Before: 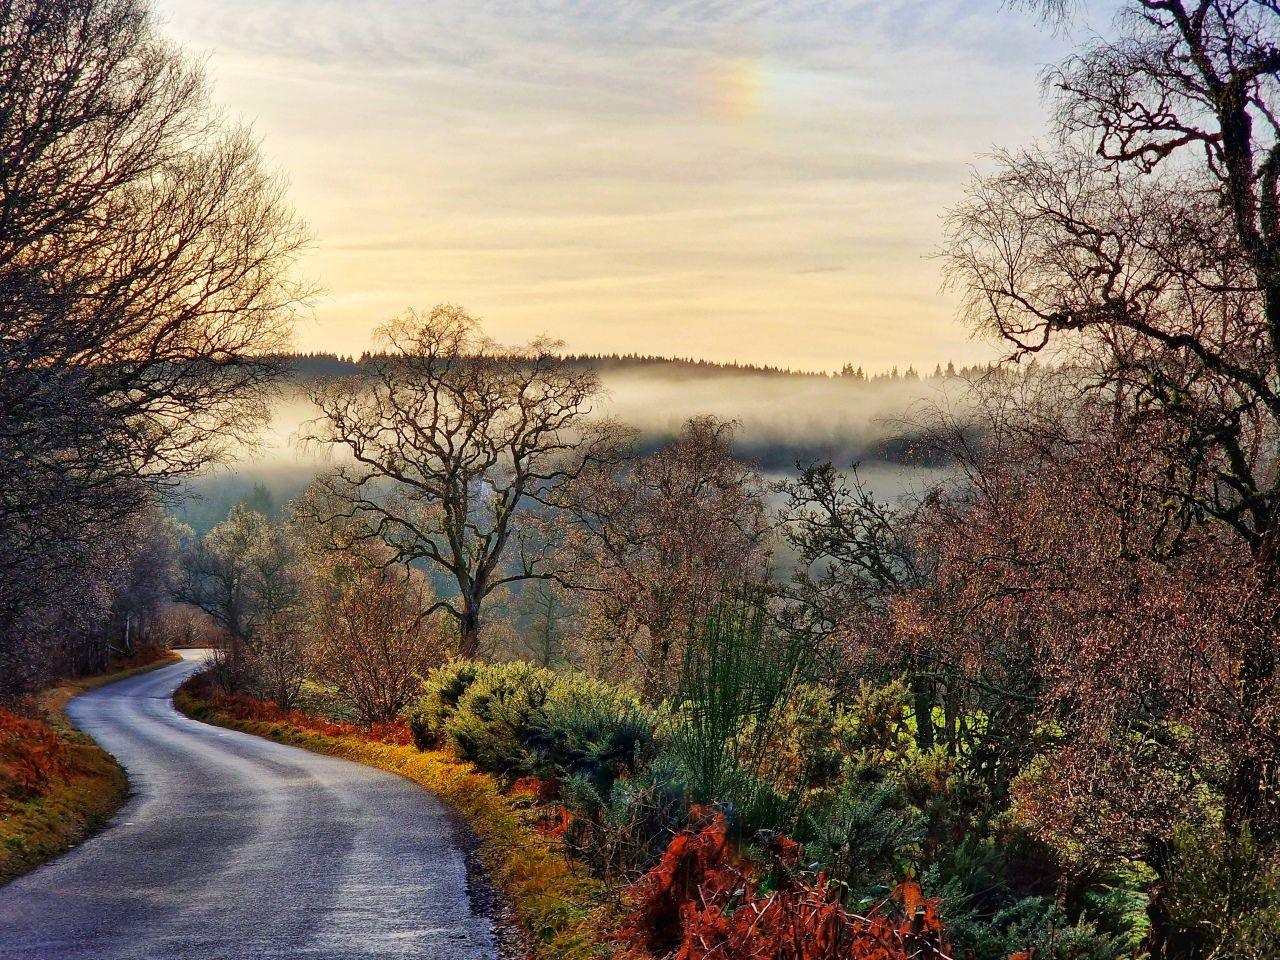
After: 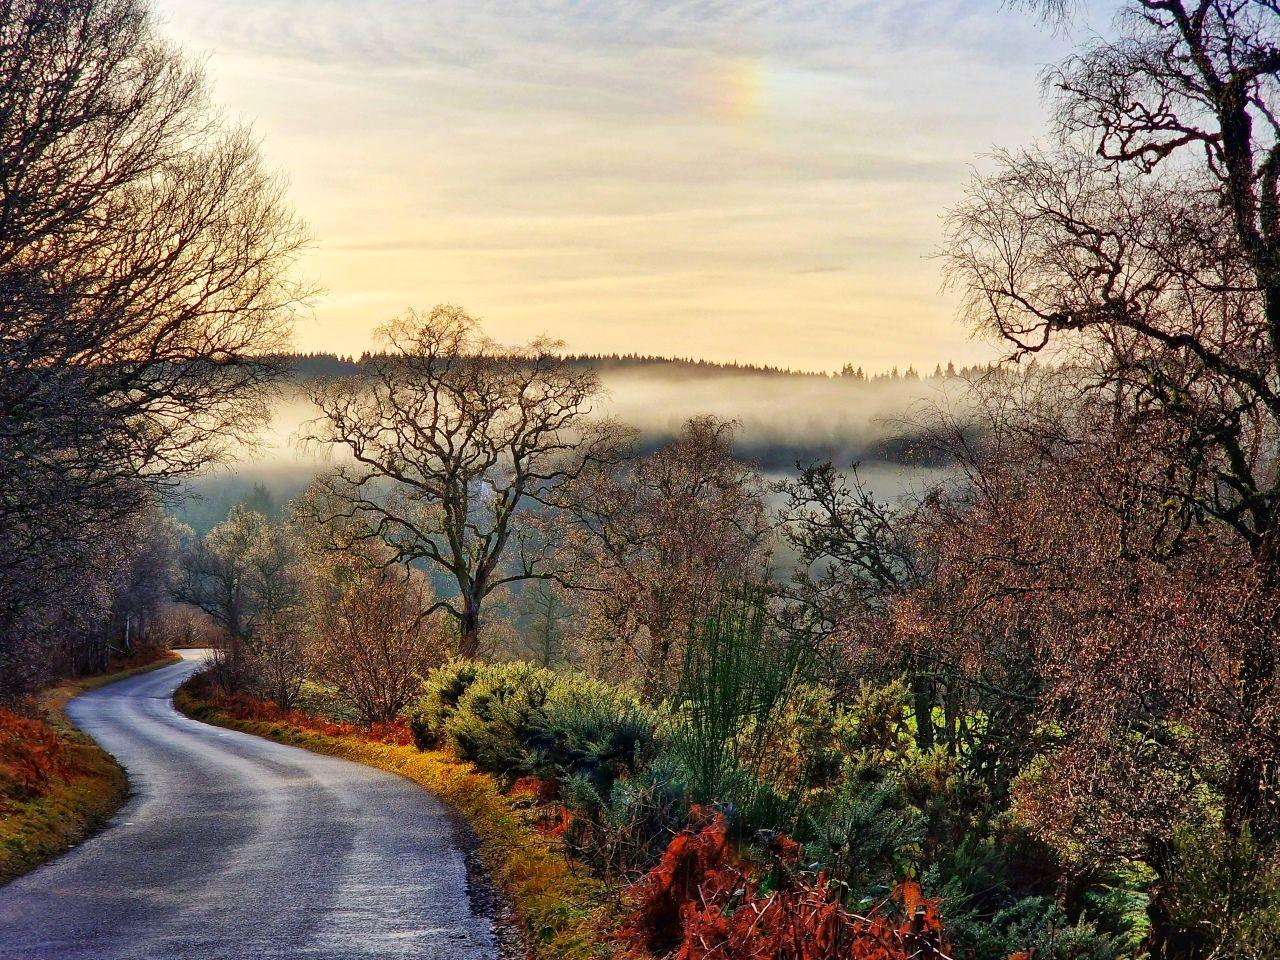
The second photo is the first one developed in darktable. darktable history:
levels: black 8.56%, levels [0, 0.492, 0.984]
